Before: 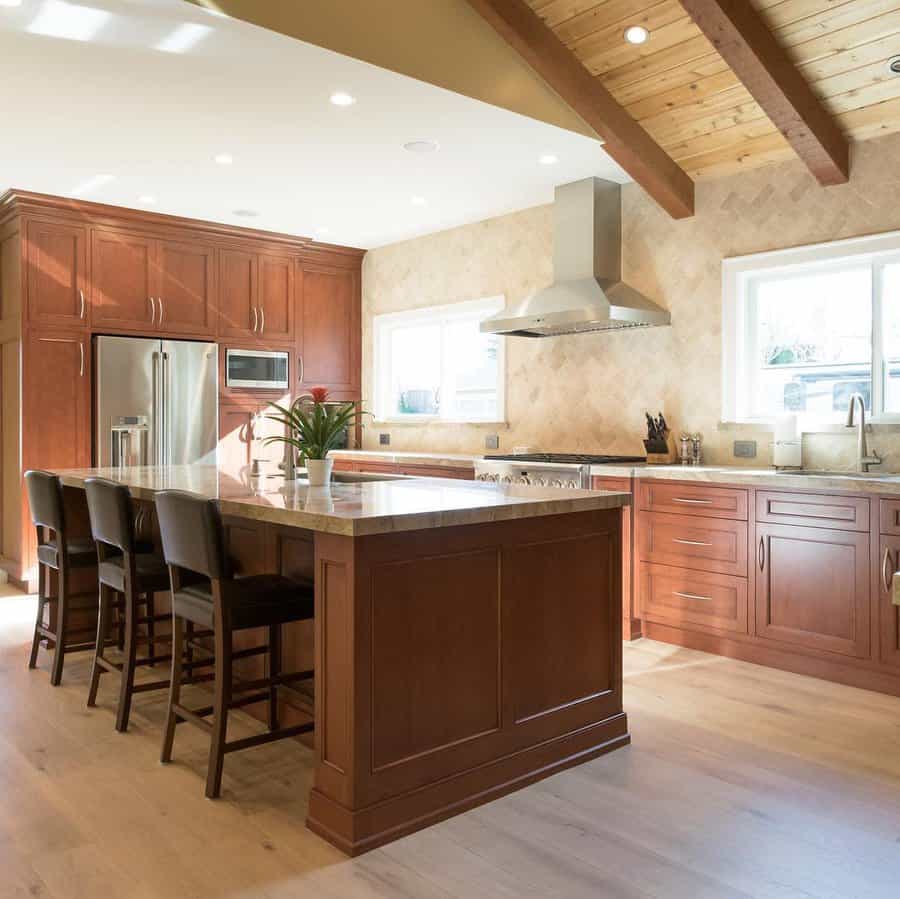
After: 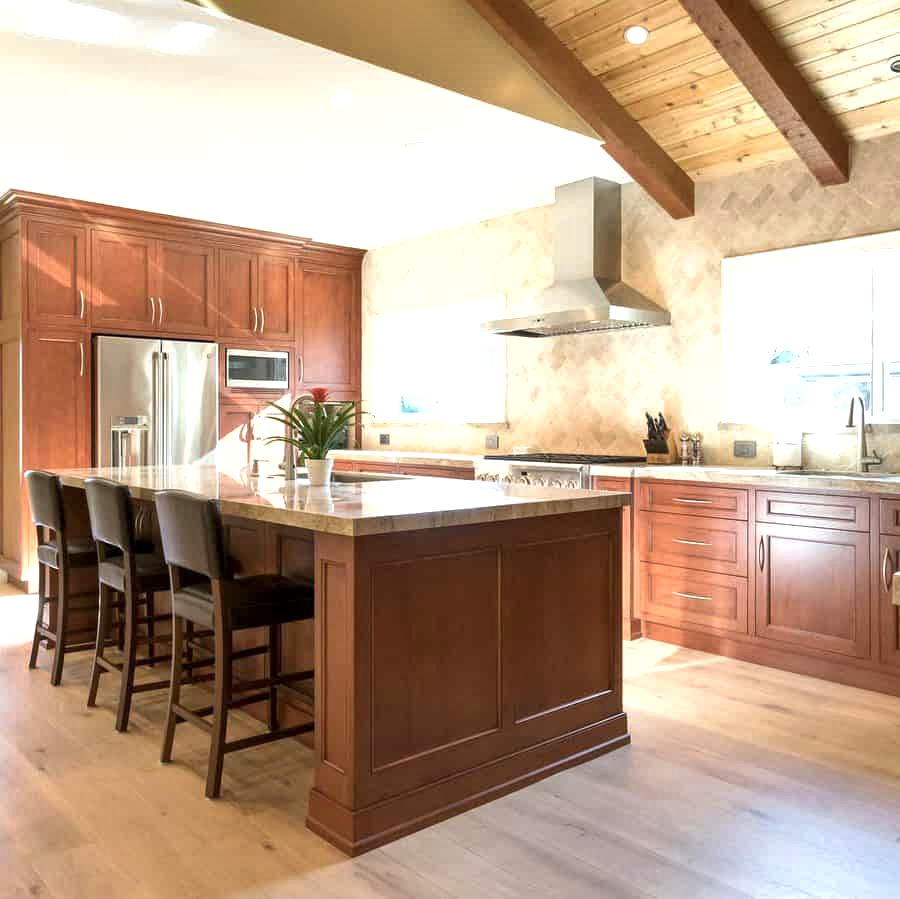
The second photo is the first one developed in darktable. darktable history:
exposure: exposure 0.569 EV, compensate highlight preservation false
shadows and highlights: shadows 32.02, highlights -32.27, soften with gaussian
local contrast: highlights 104%, shadows 99%, detail 131%, midtone range 0.2
